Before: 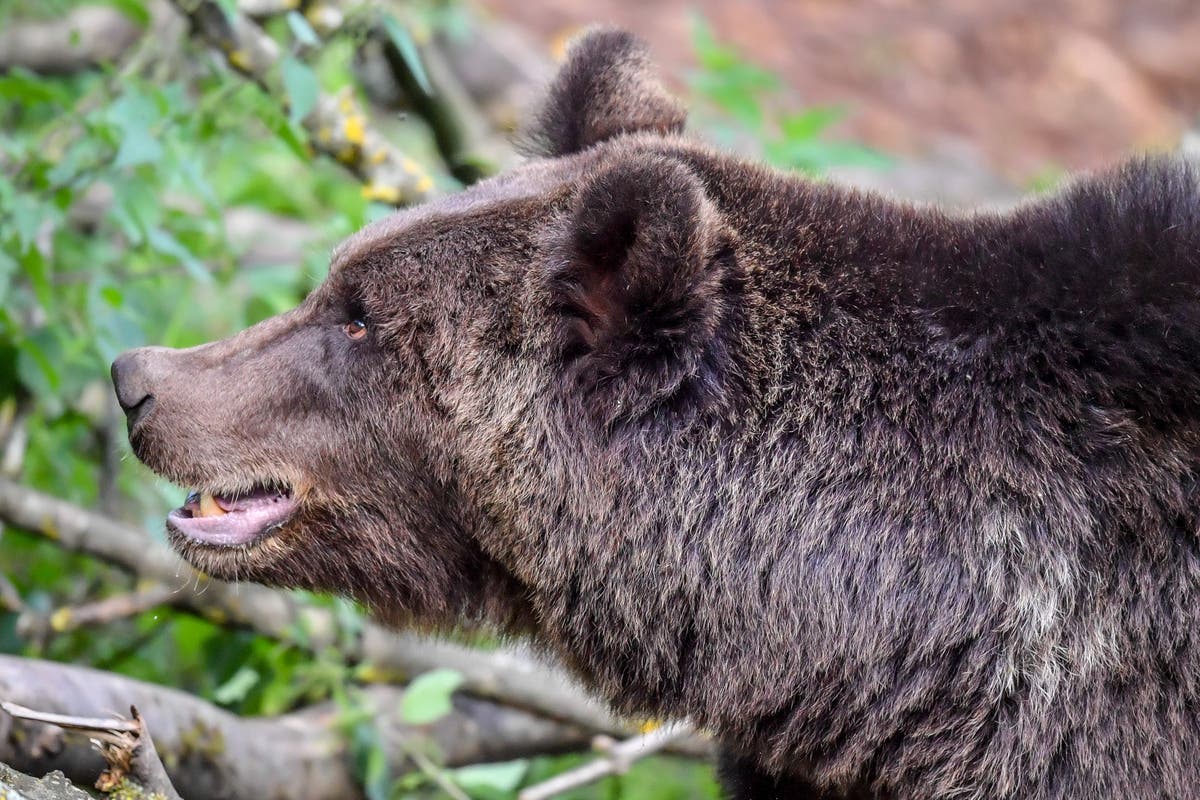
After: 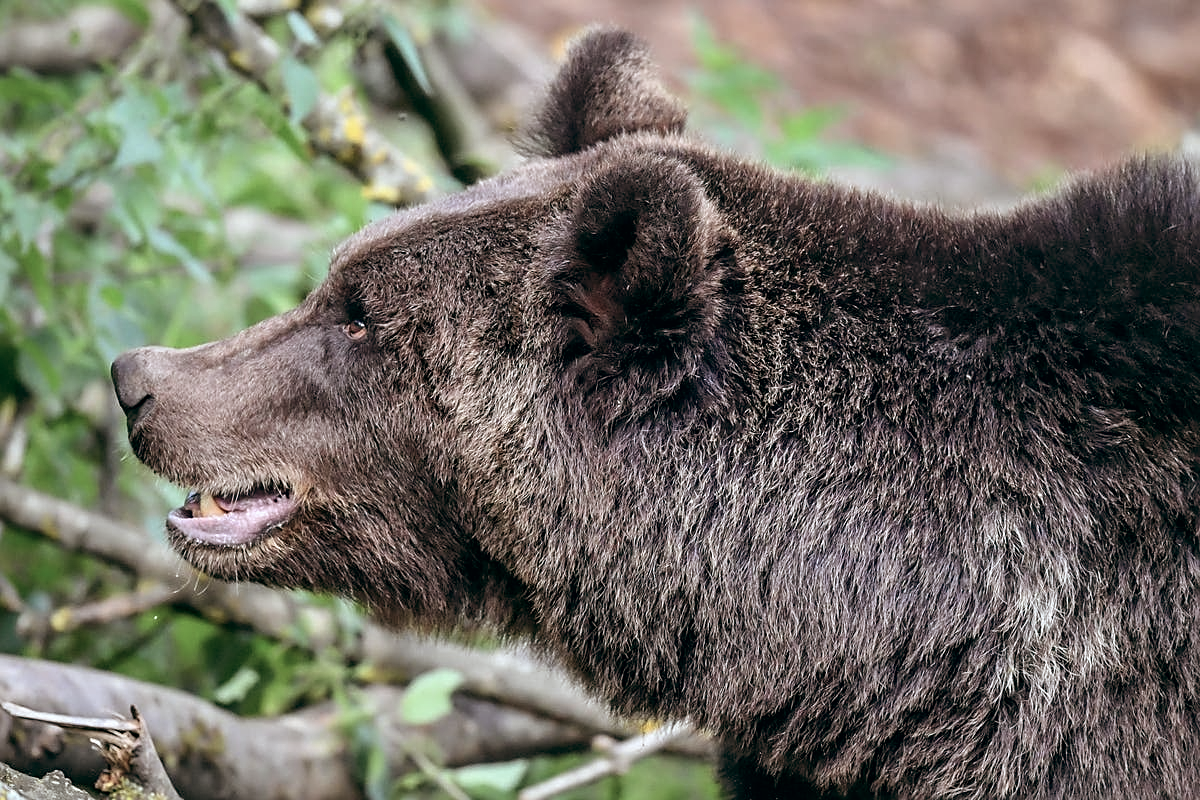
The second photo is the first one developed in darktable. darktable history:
local contrast: mode bilateral grid, contrast 20, coarseness 50, detail 120%, midtone range 0.2
sharpen: on, module defaults
color balance: lift [1, 0.994, 1.002, 1.006], gamma [0.957, 1.081, 1.016, 0.919], gain [0.97, 0.972, 1.01, 1.028], input saturation 91.06%, output saturation 79.8%
